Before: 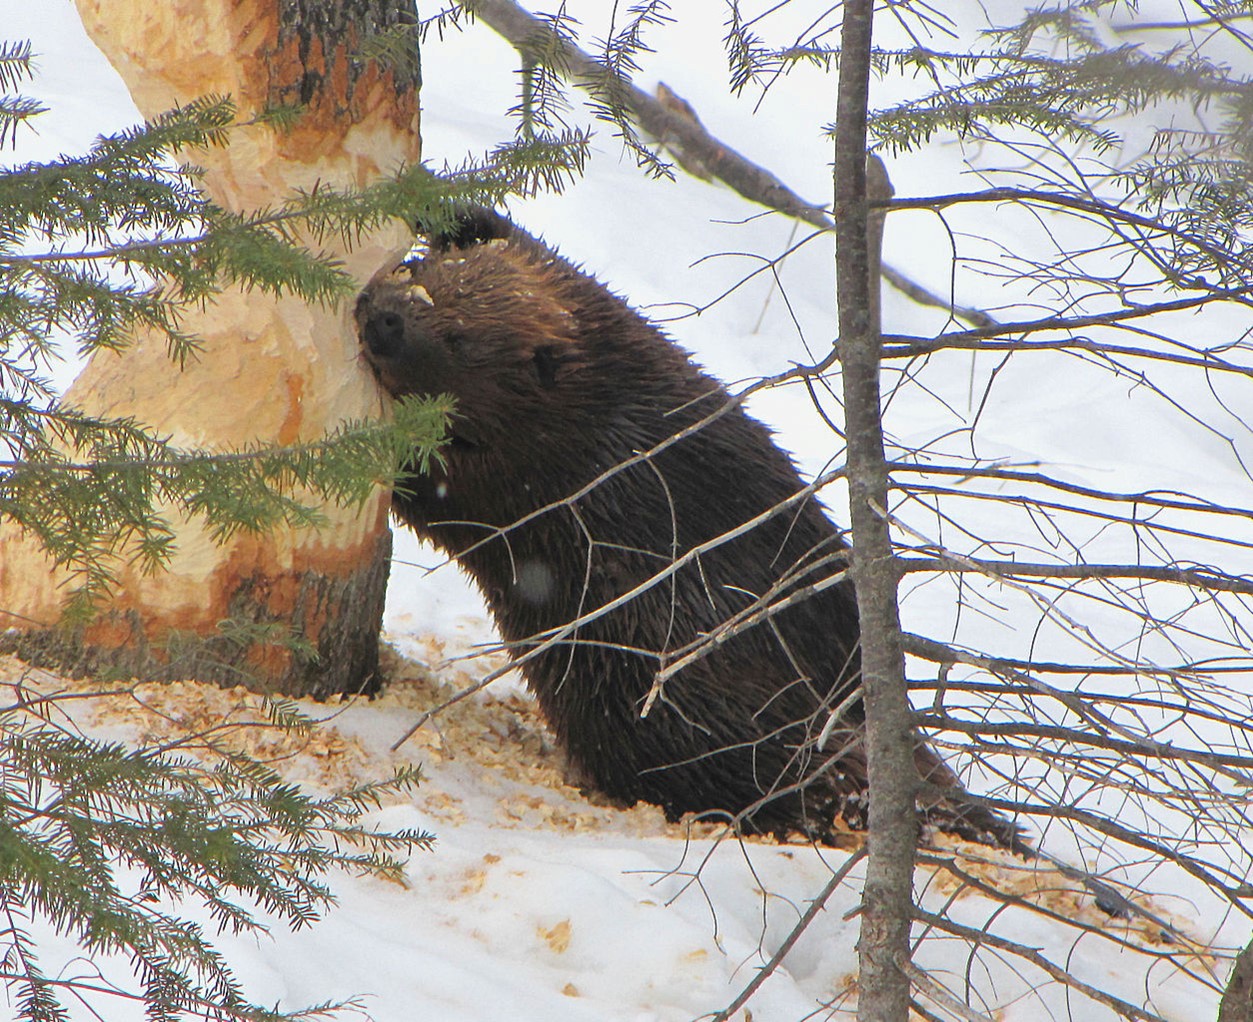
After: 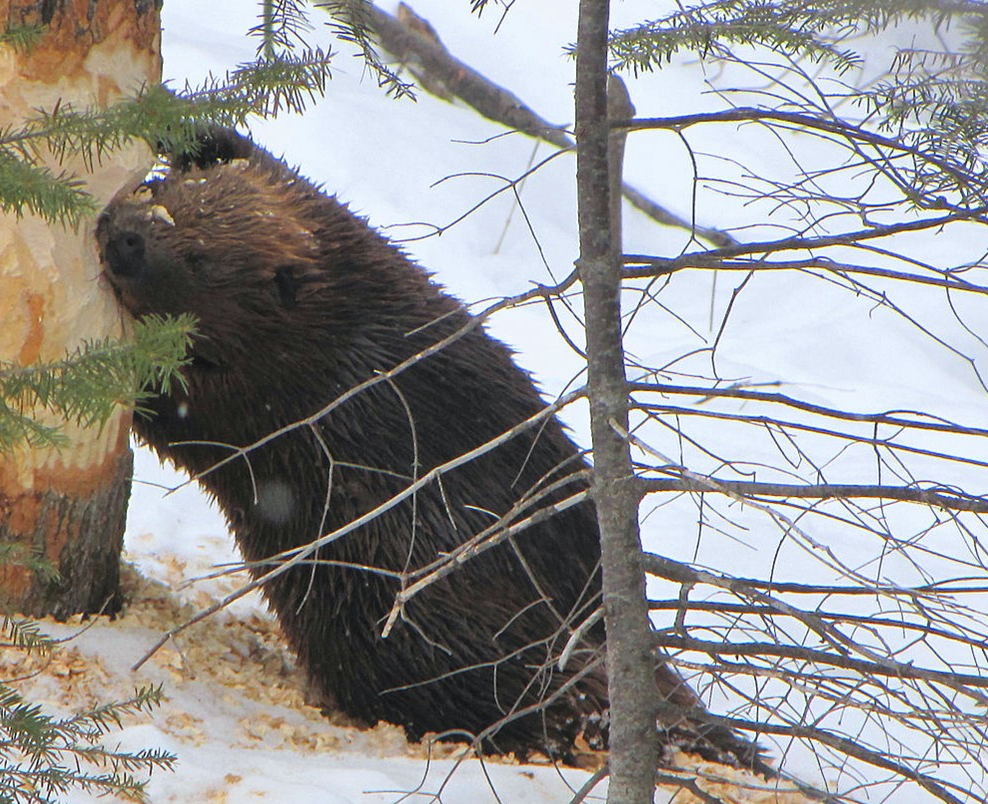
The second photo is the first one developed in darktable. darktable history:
white balance: red 0.98, blue 1.034
crop and rotate: left 20.74%, top 7.912%, right 0.375%, bottom 13.378%
